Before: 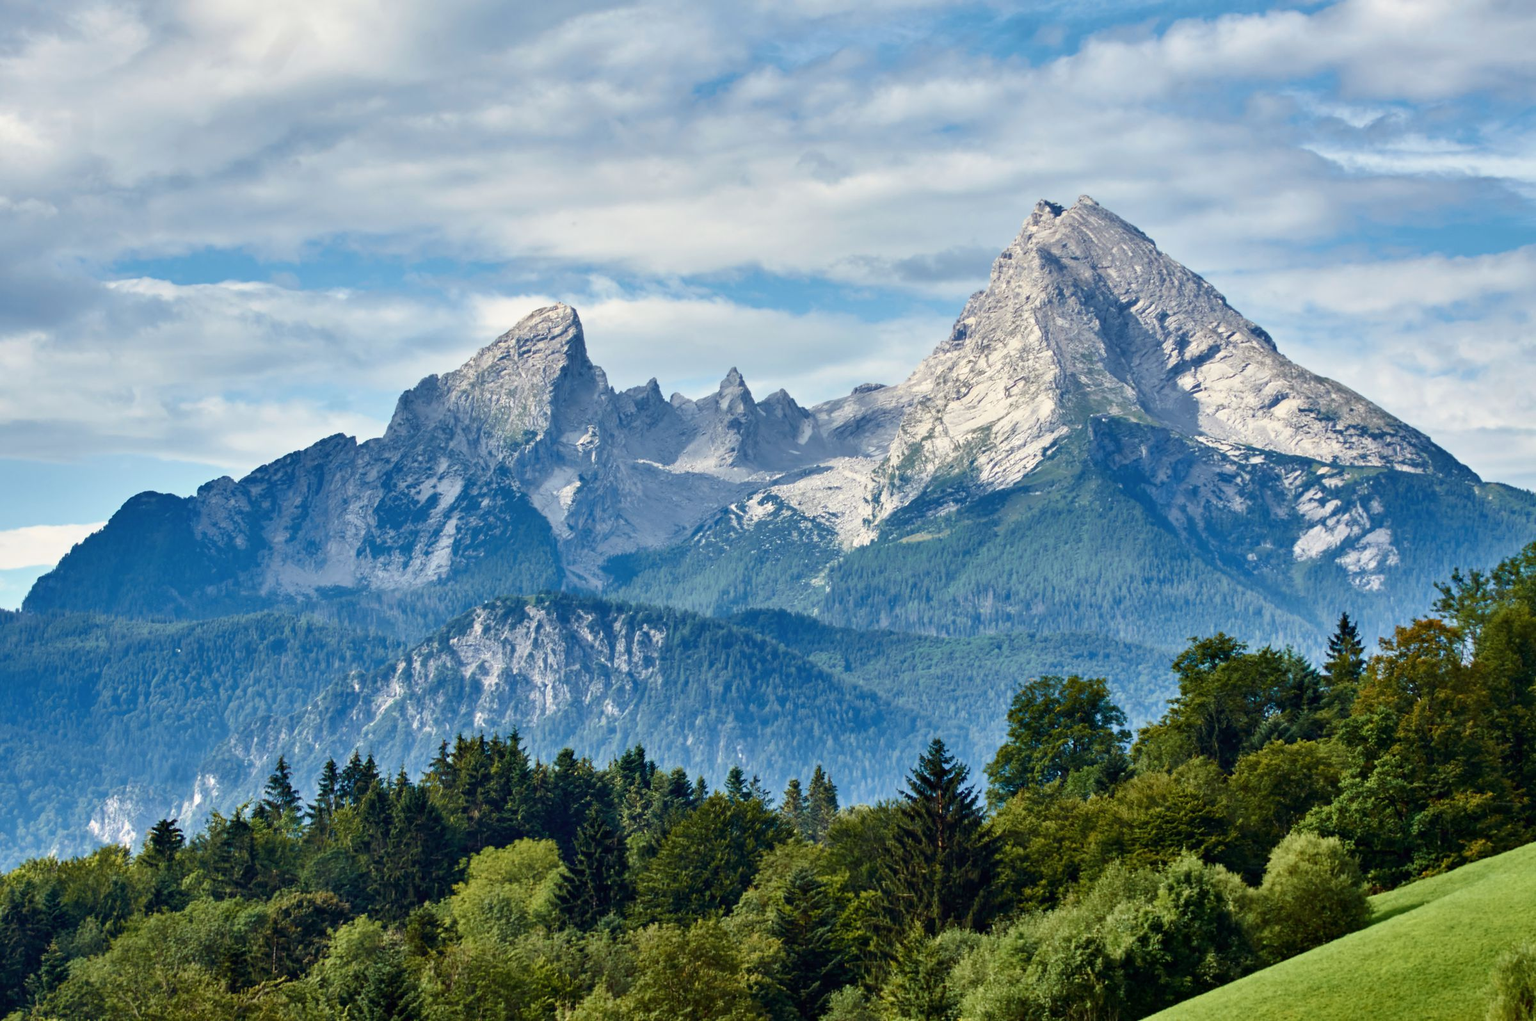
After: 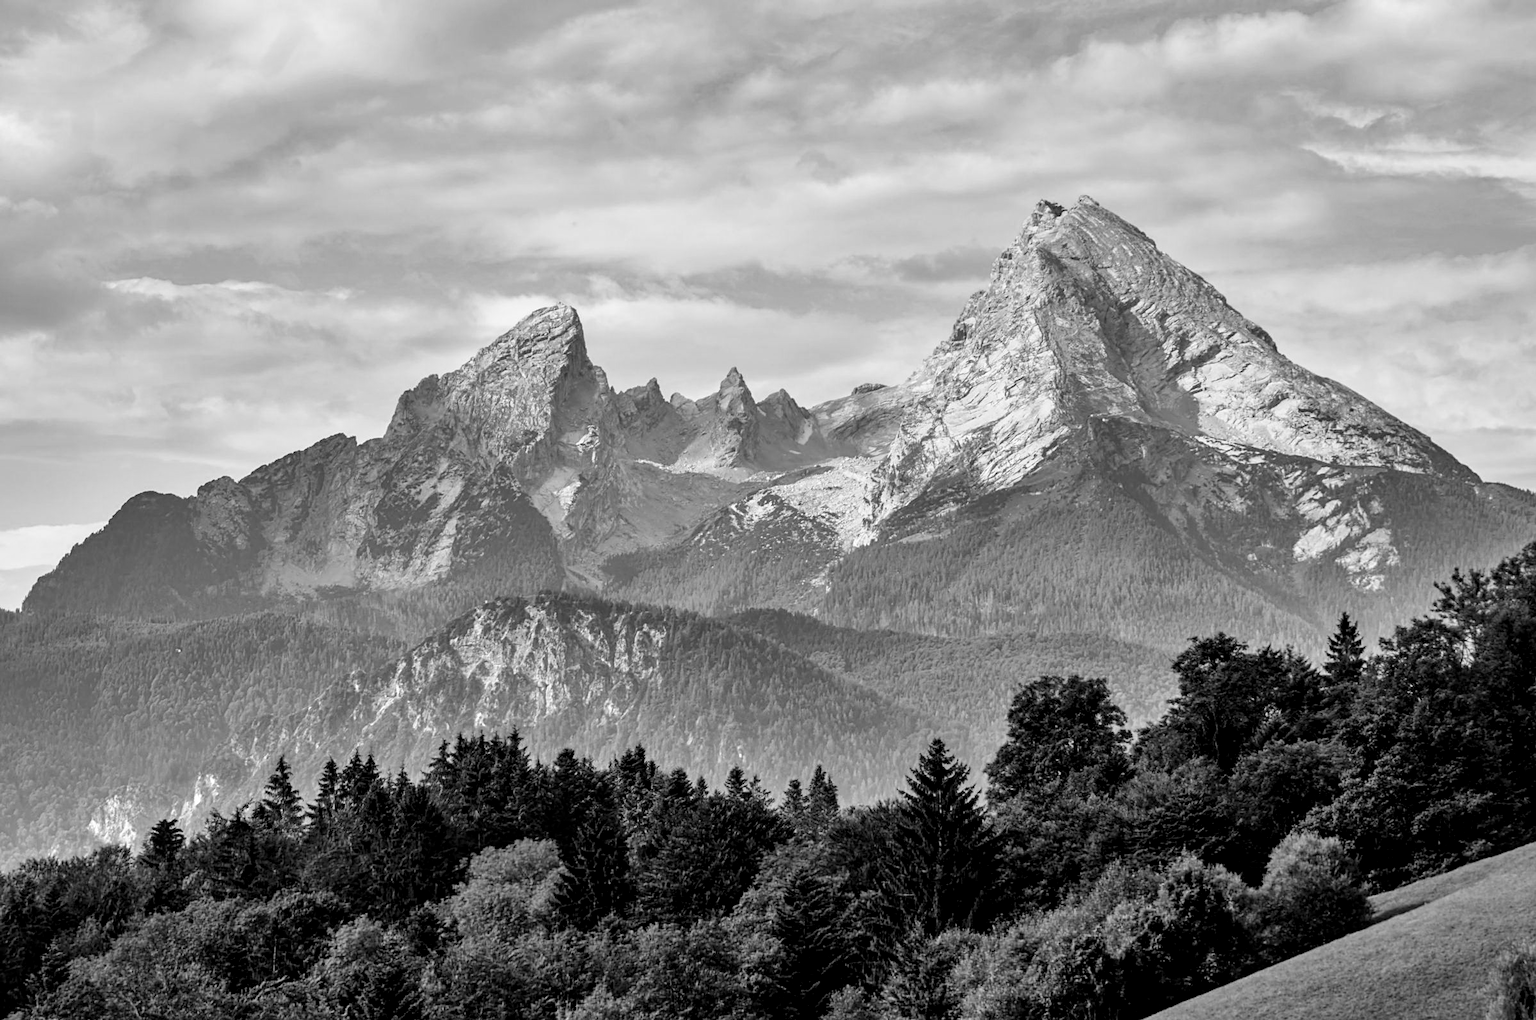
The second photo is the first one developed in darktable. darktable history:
color calibration: output gray [0.23, 0.37, 0.4, 0], gray › normalize channels true, illuminant same as pipeline (D50), adaptation XYZ, x 0.346, y 0.359, gamut compression 0
local contrast: detail 130%
filmic rgb: black relative exposure -12 EV, white relative exposure 2.8 EV, threshold 3 EV, target black luminance 0%, hardness 8.06, latitude 70.41%, contrast 1.14, highlights saturation mix 10%, shadows ↔ highlights balance -0.388%, color science v4 (2020), iterations of high-quality reconstruction 10, contrast in shadows soft, contrast in highlights soft, enable highlight reconstruction true
sharpen: amount 0.2
